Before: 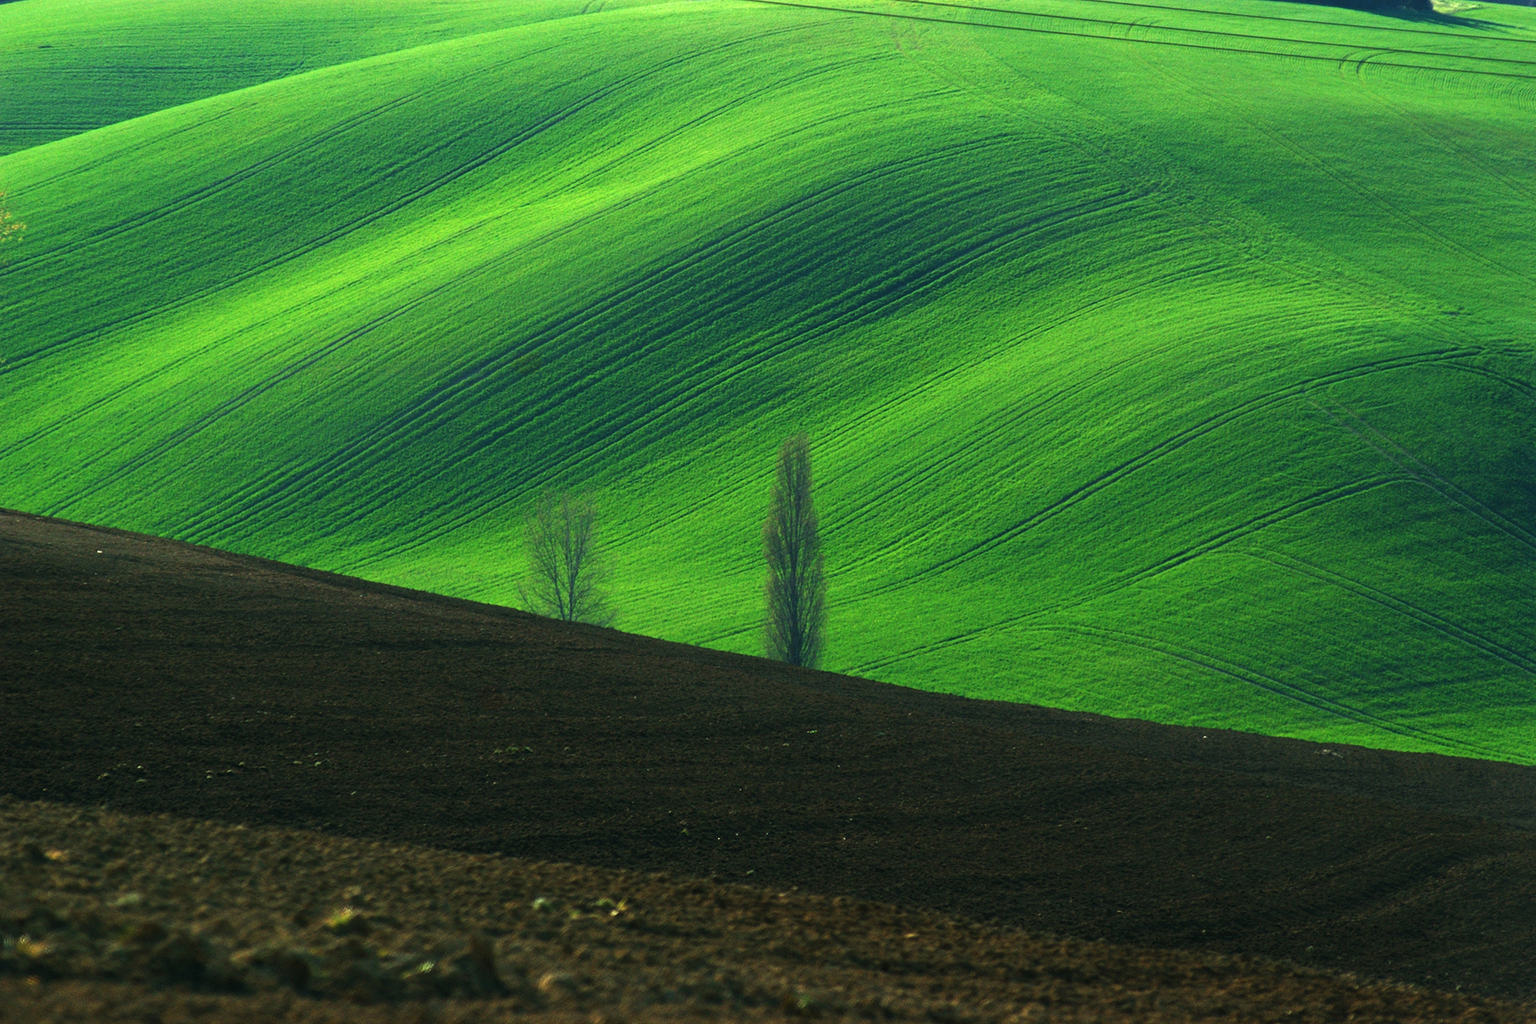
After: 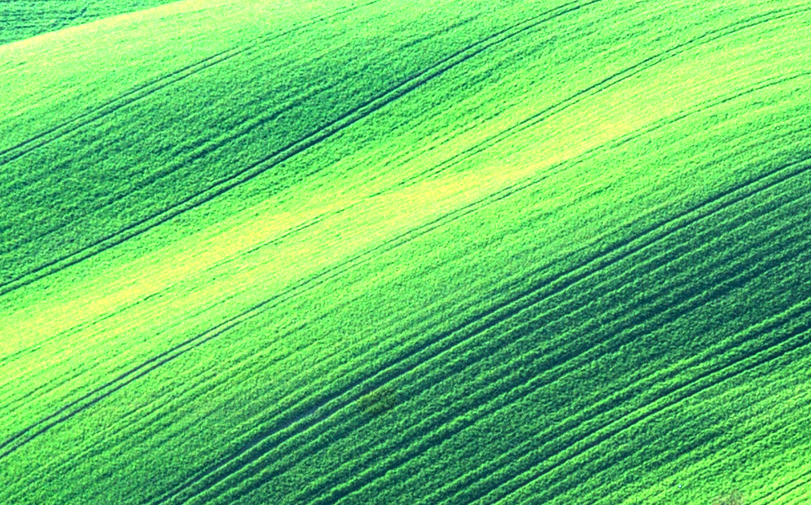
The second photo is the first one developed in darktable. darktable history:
white balance: red 1.004, blue 1.024
tone equalizer: -8 EV -0.417 EV, -7 EV -0.389 EV, -6 EV -0.333 EV, -5 EV -0.222 EV, -3 EV 0.222 EV, -2 EV 0.333 EV, -1 EV 0.389 EV, +0 EV 0.417 EV, edges refinement/feathering 500, mask exposure compensation -1.57 EV, preserve details no
crop: left 15.452%, top 5.459%, right 43.956%, bottom 56.62%
exposure: black level correction 0, exposure 1.1 EV, compensate highlight preservation false
local contrast: highlights 25%, detail 150%
